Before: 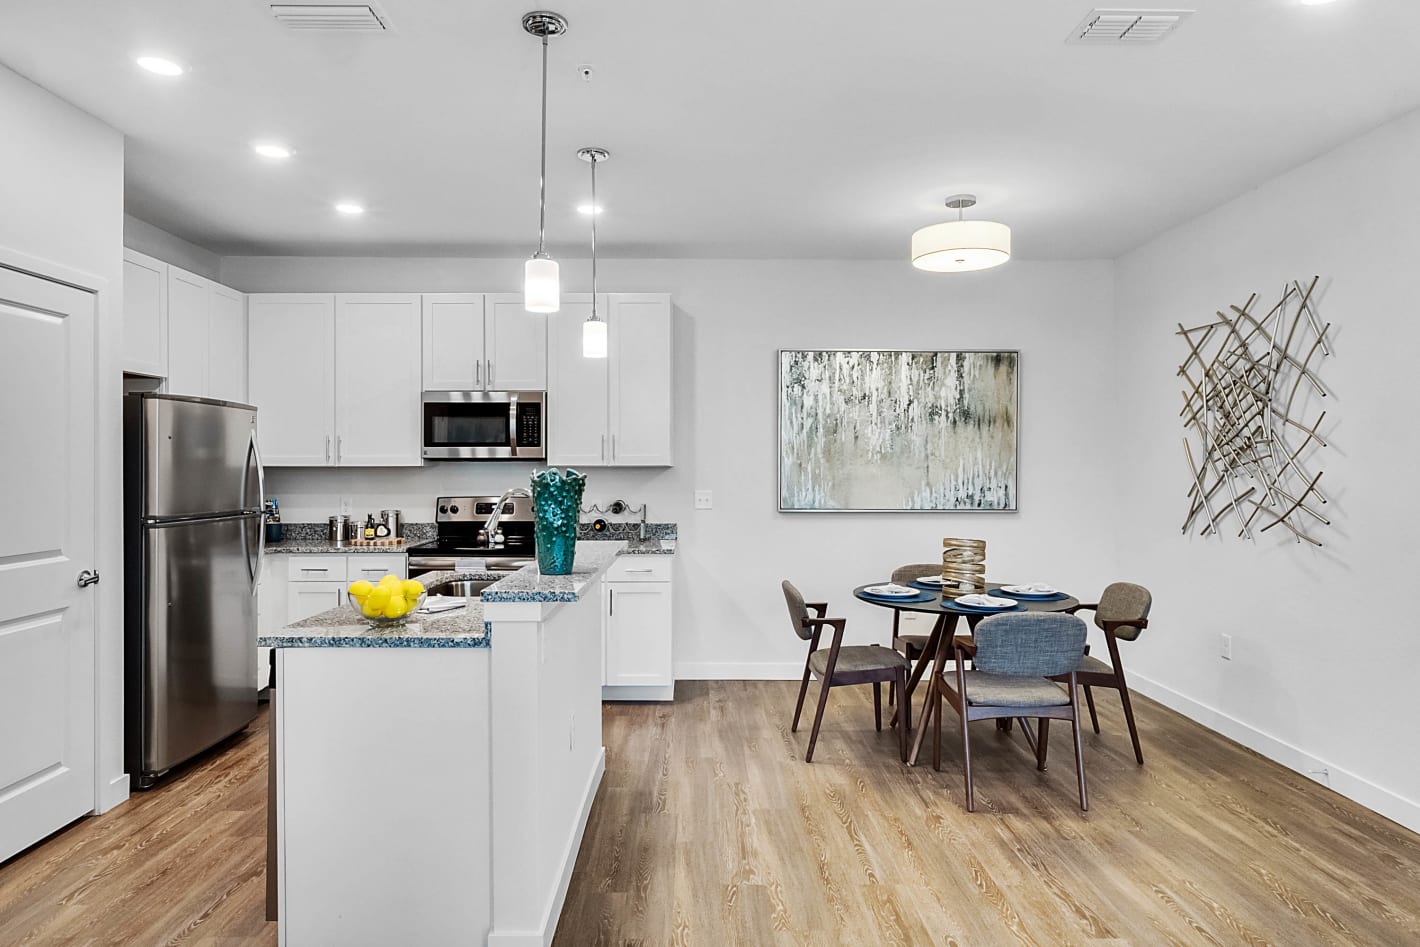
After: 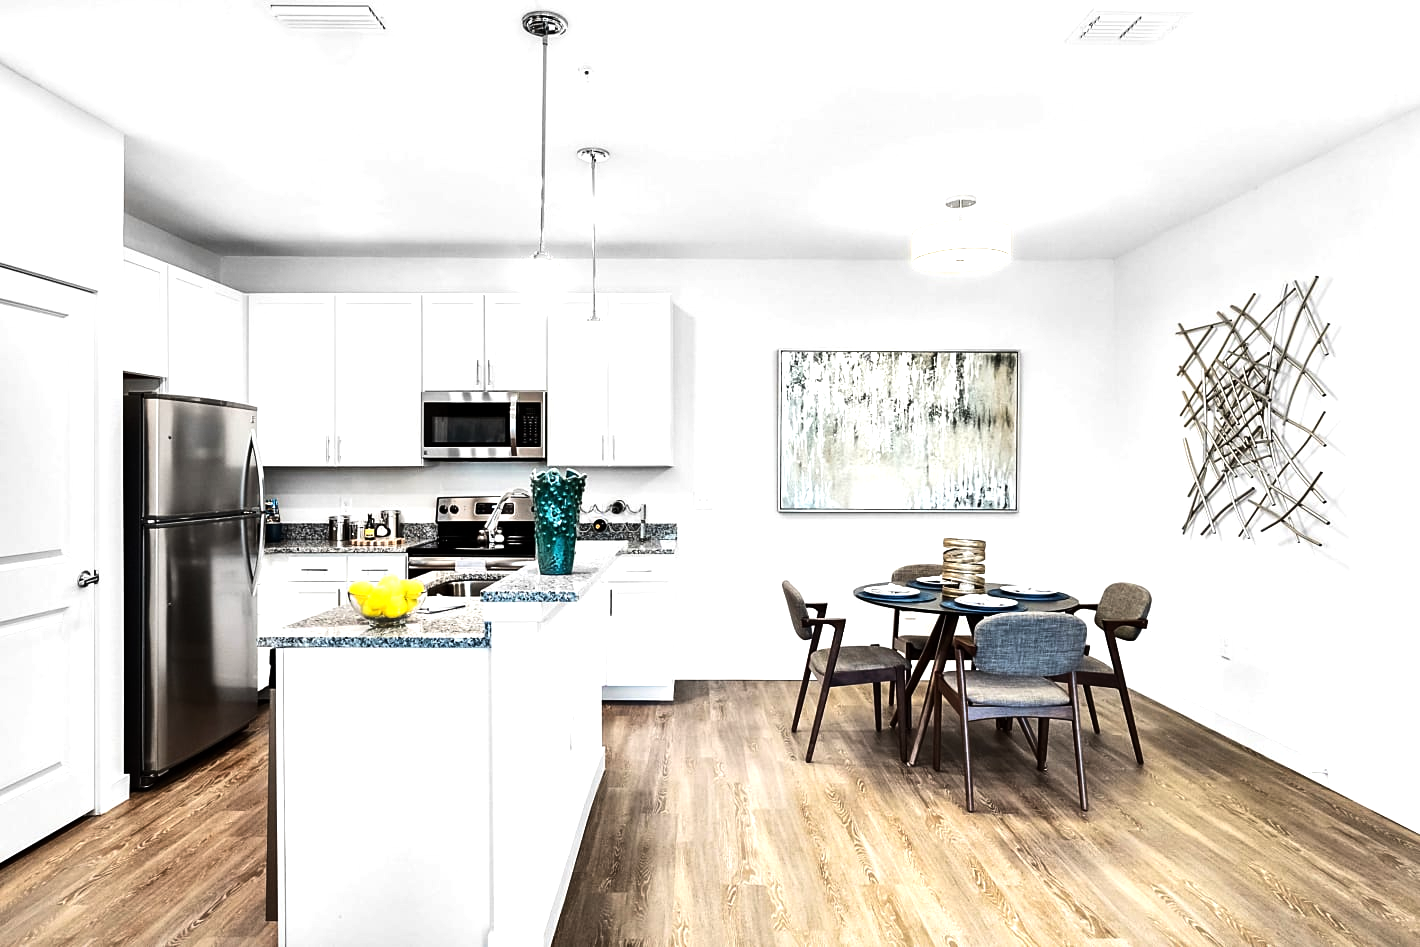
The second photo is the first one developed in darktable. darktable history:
tone equalizer: -8 EV -1.07 EV, -7 EV -1.01 EV, -6 EV -0.885 EV, -5 EV -0.591 EV, -3 EV 0.59 EV, -2 EV 0.892 EV, -1 EV 1 EV, +0 EV 1.08 EV, edges refinement/feathering 500, mask exposure compensation -1.57 EV, preserve details no
